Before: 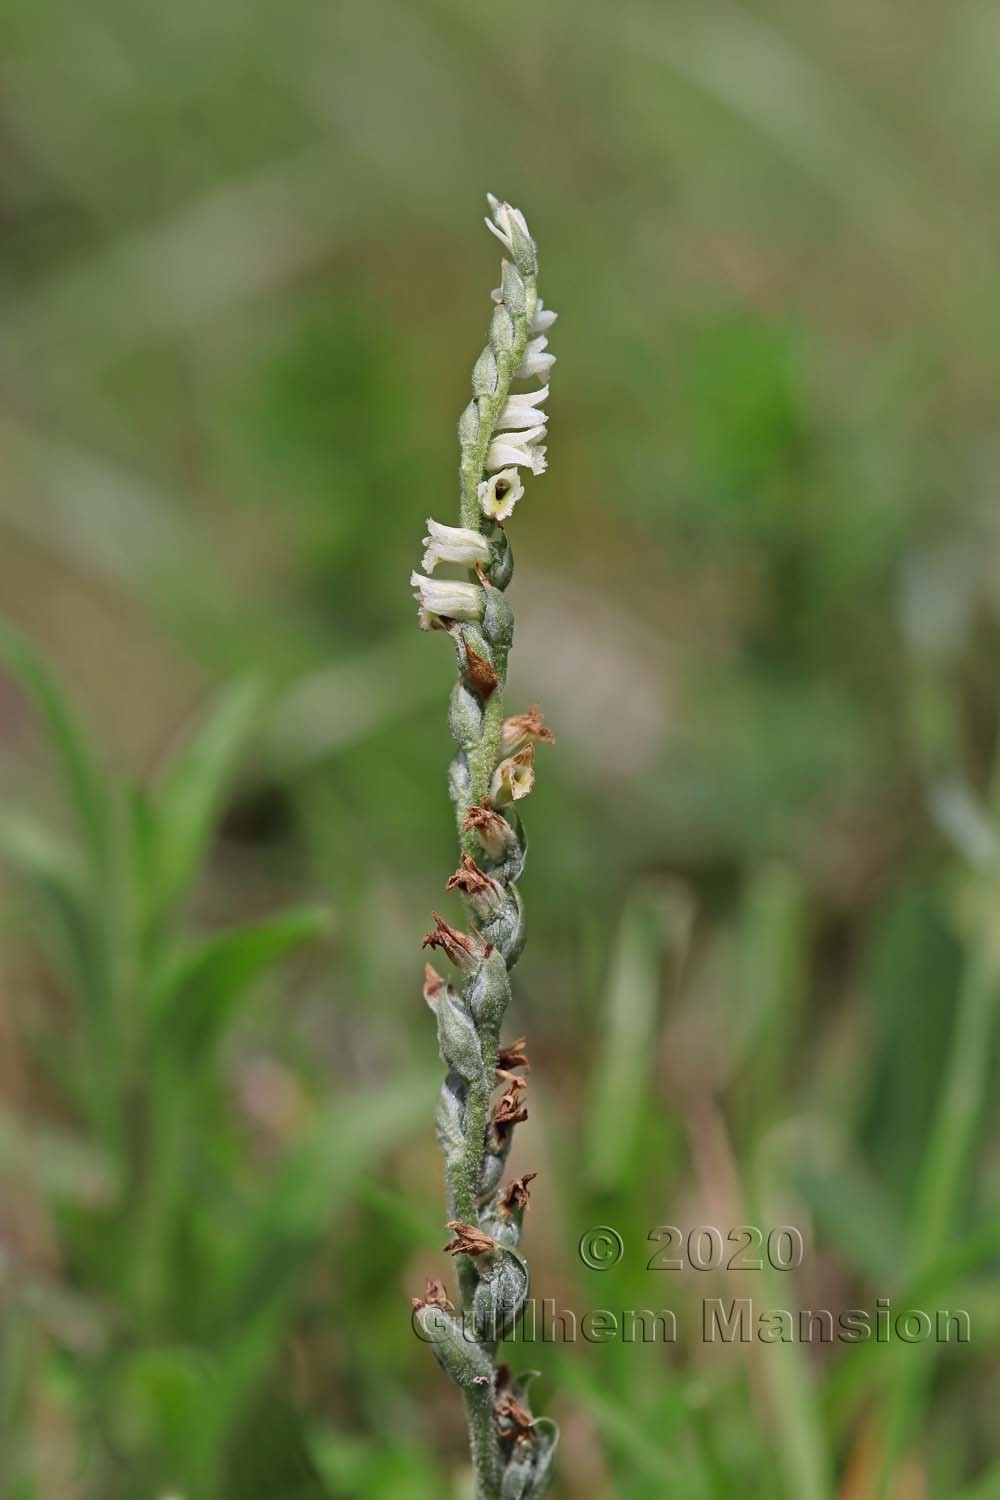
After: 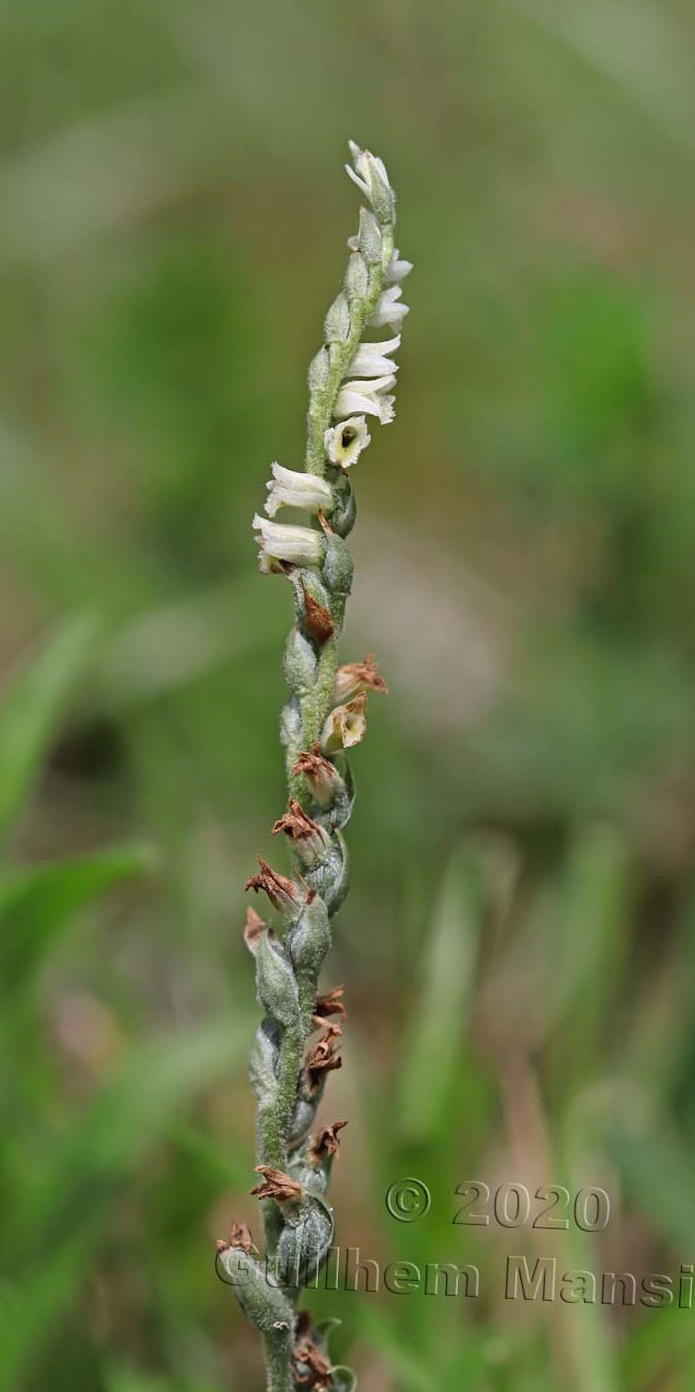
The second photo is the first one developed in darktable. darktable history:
tone equalizer: on, module defaults
crop and rotate: angle -2.98°, left 14.16%, top 0.019%, right 10.993%, bottom 0.025%
